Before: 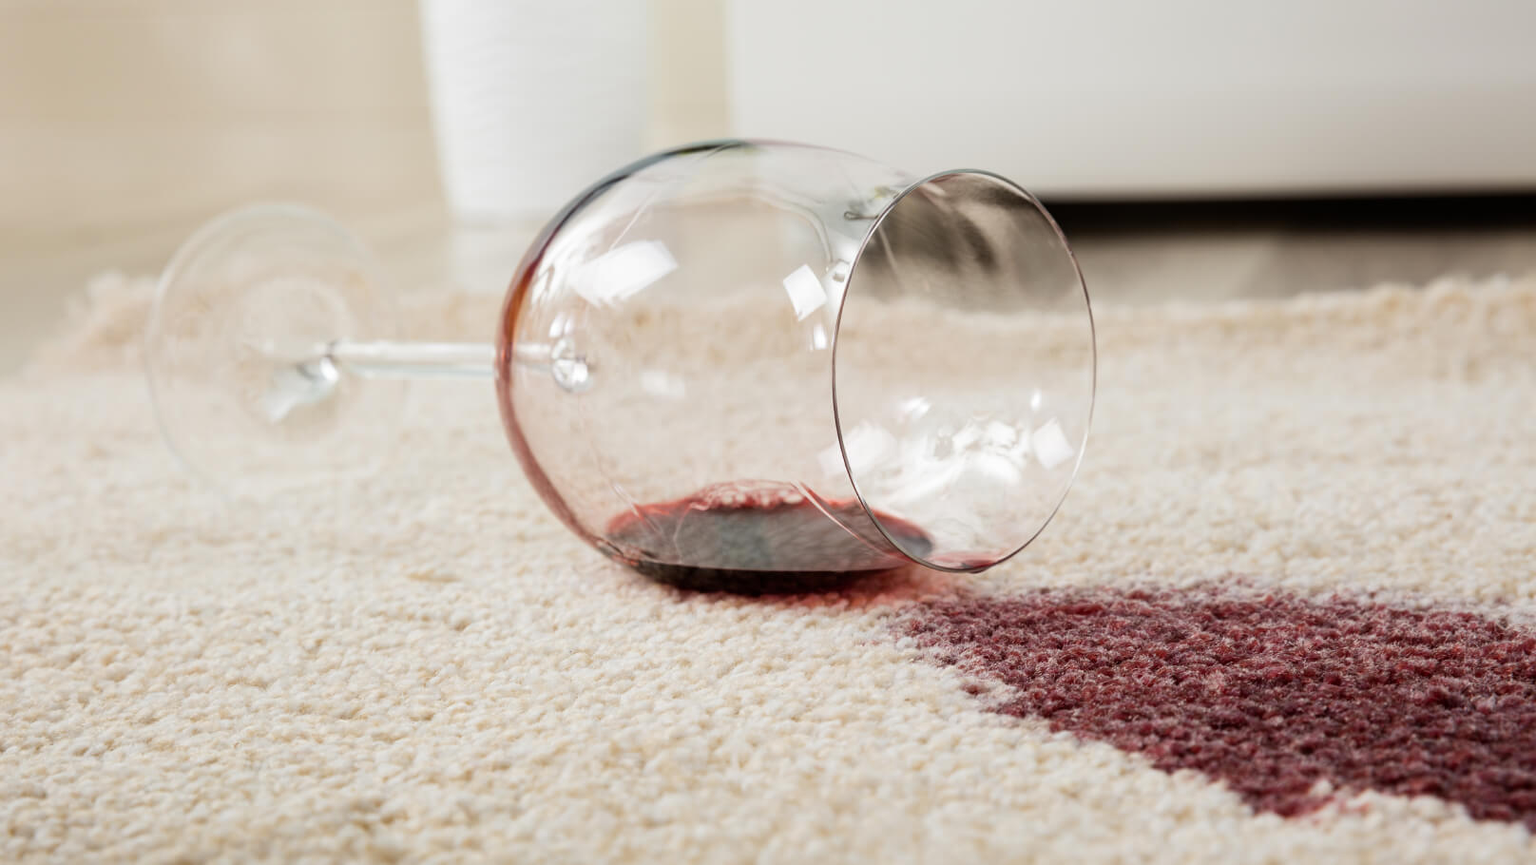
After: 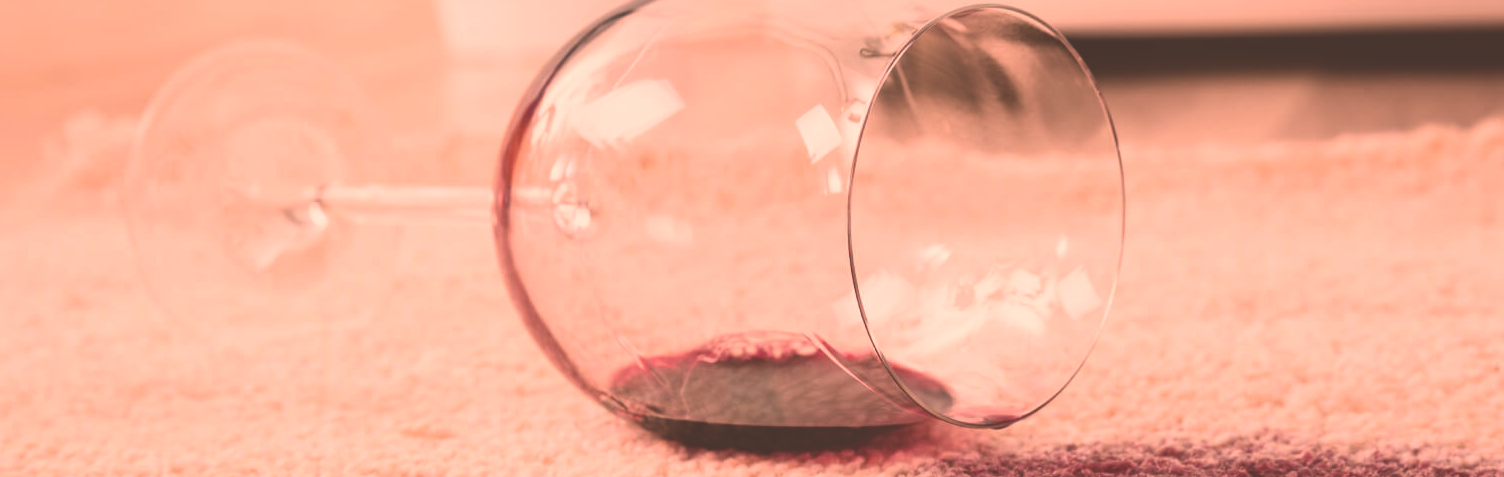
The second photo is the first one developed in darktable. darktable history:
crop: left 1.744%, top 19.225%, right 5.069%, bottom 28.357%
color correction: highlights a* 40, highlights b* 40, saturation 0.69
contrast brightness saturation: contrast 0.04, saturation 0.16
exposure: black level correction -0.041, exposure 0.064 EV, compensate highlight preservation false
color zones: curves: ch1 [(0.239, 0.552) (0.75, 0.5)]; ch2 [(0.25, 0.462) (0.749, 0.457)], mix 25.94%
